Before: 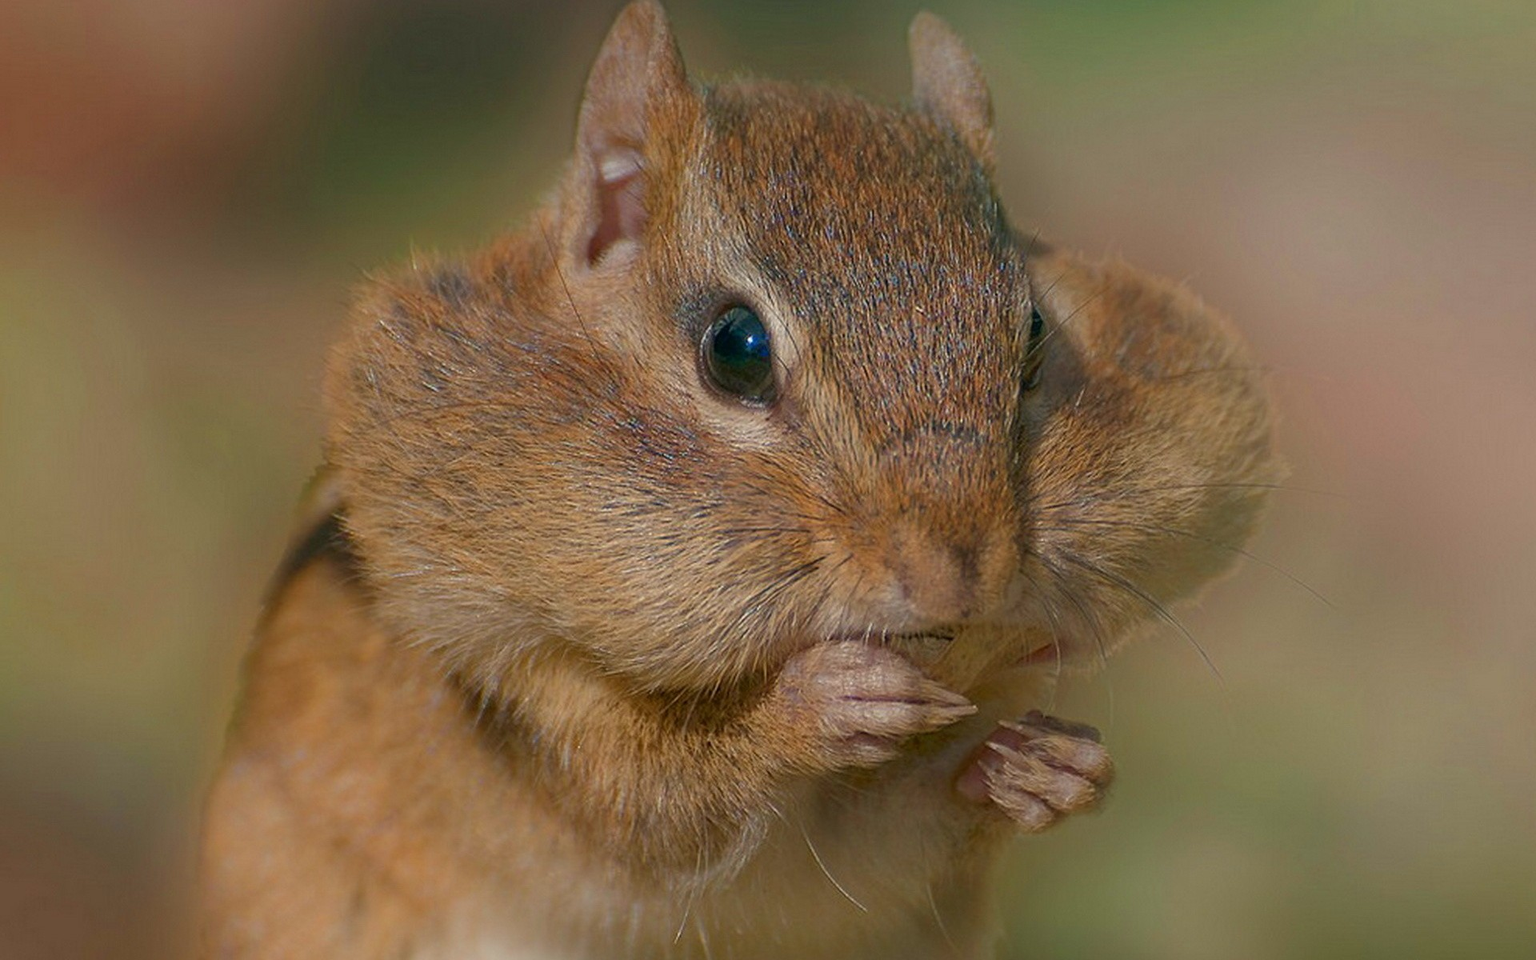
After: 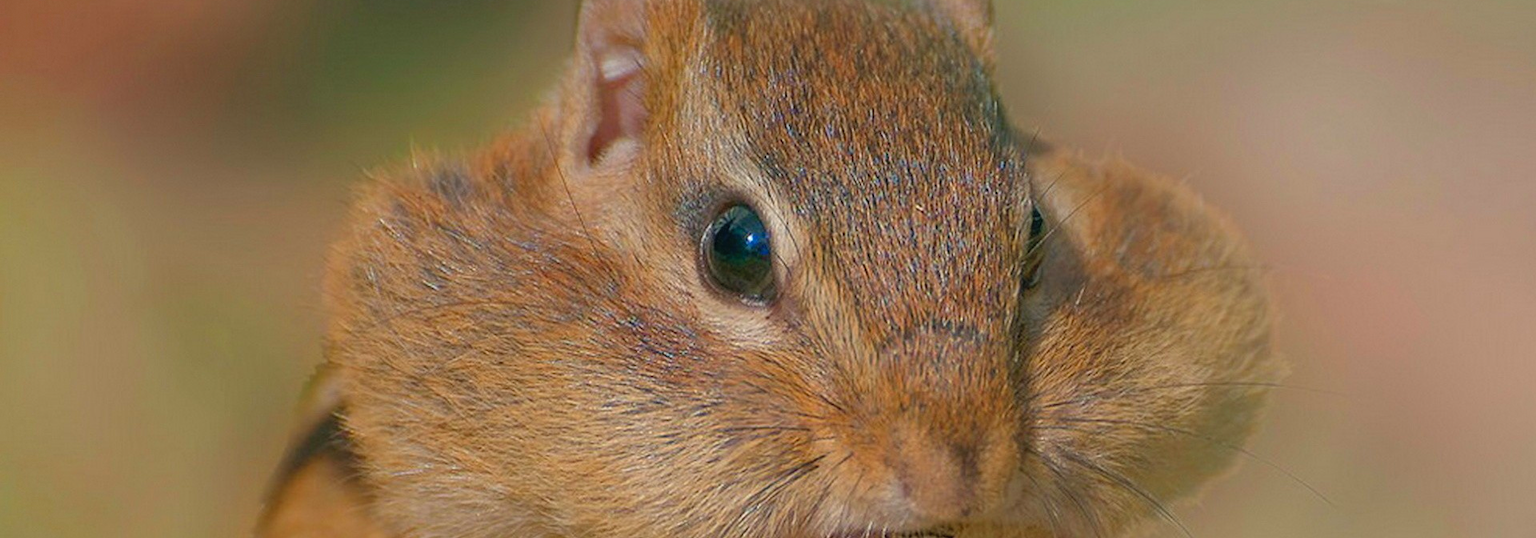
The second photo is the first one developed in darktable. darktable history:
contrast brightness saturation: brightness 0.09, saturation 0.19
vignetting: fall-off start 97.28%, fall-off radius 79%, brightness -0.462, saturation -0.3, width/height ratio 1.114, dithering 8-bit output, unbound false
crop and rotate: top 10.605%, bottom 33.274%
